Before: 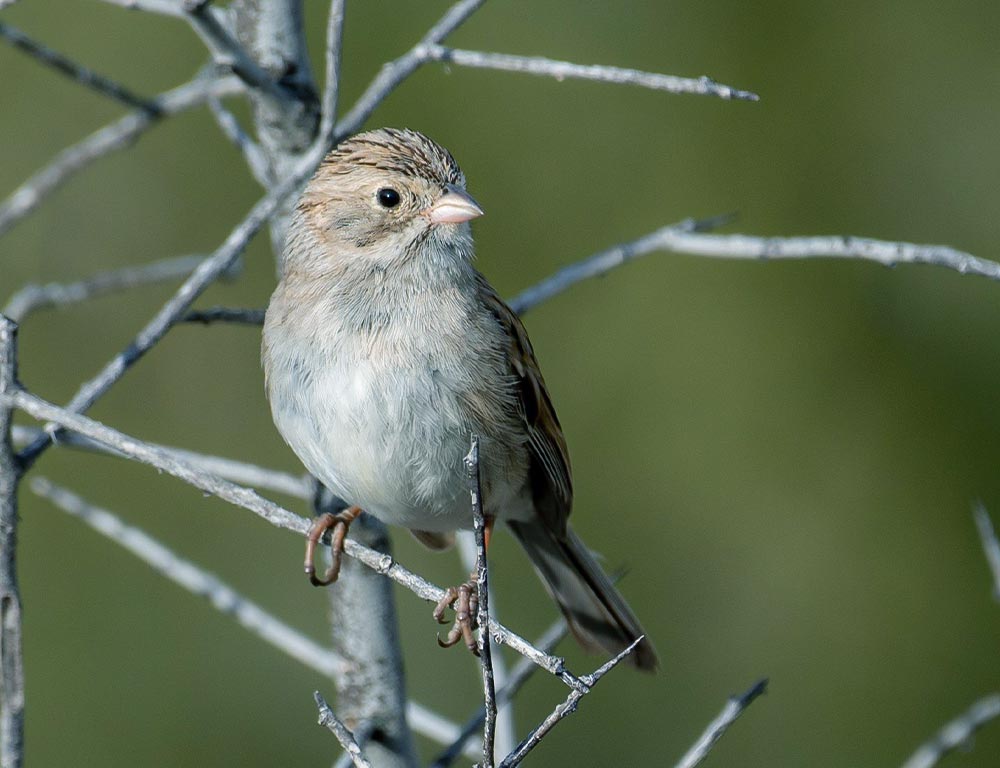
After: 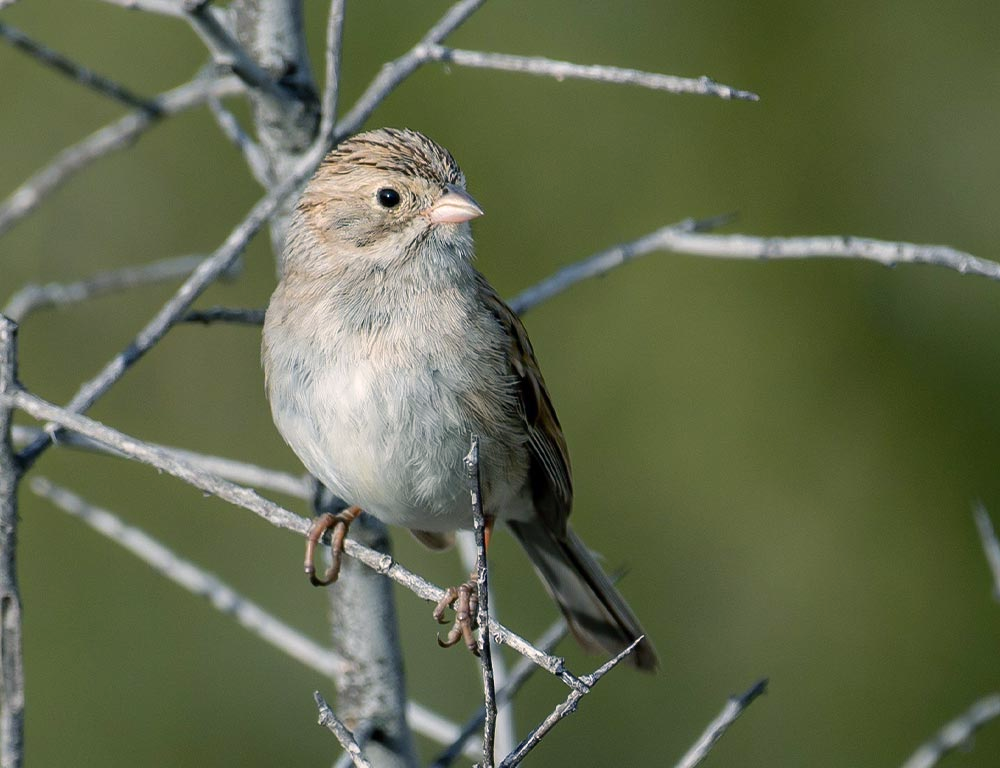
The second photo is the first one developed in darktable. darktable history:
color correction: highlights a* 3.9, highlights b* 5.12
